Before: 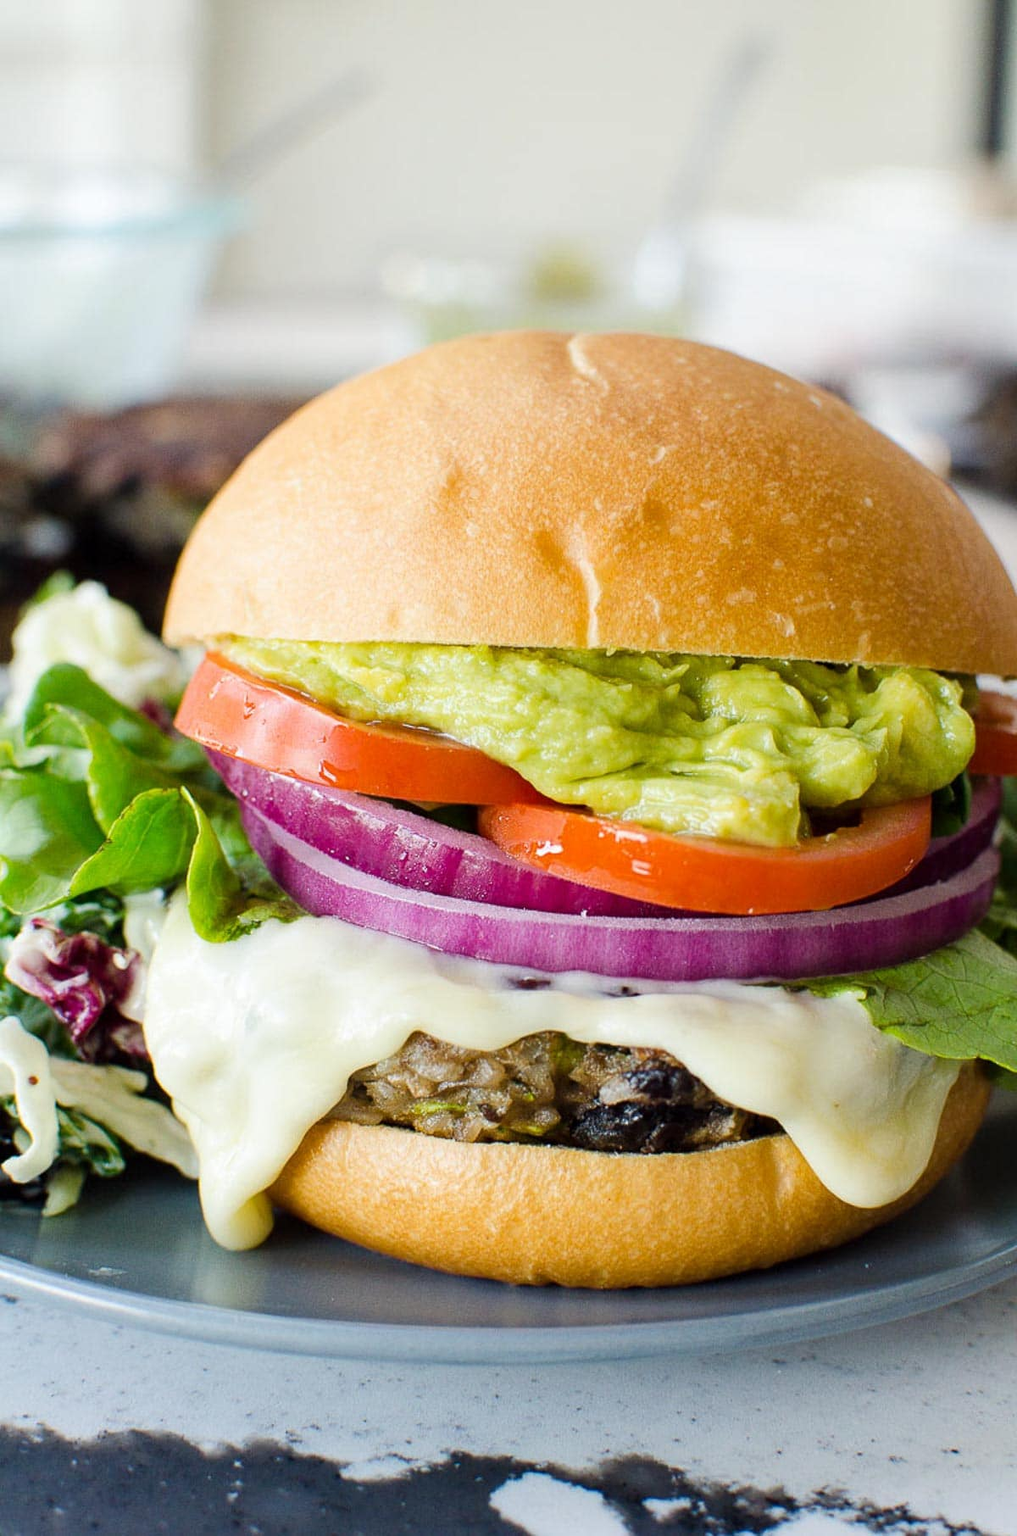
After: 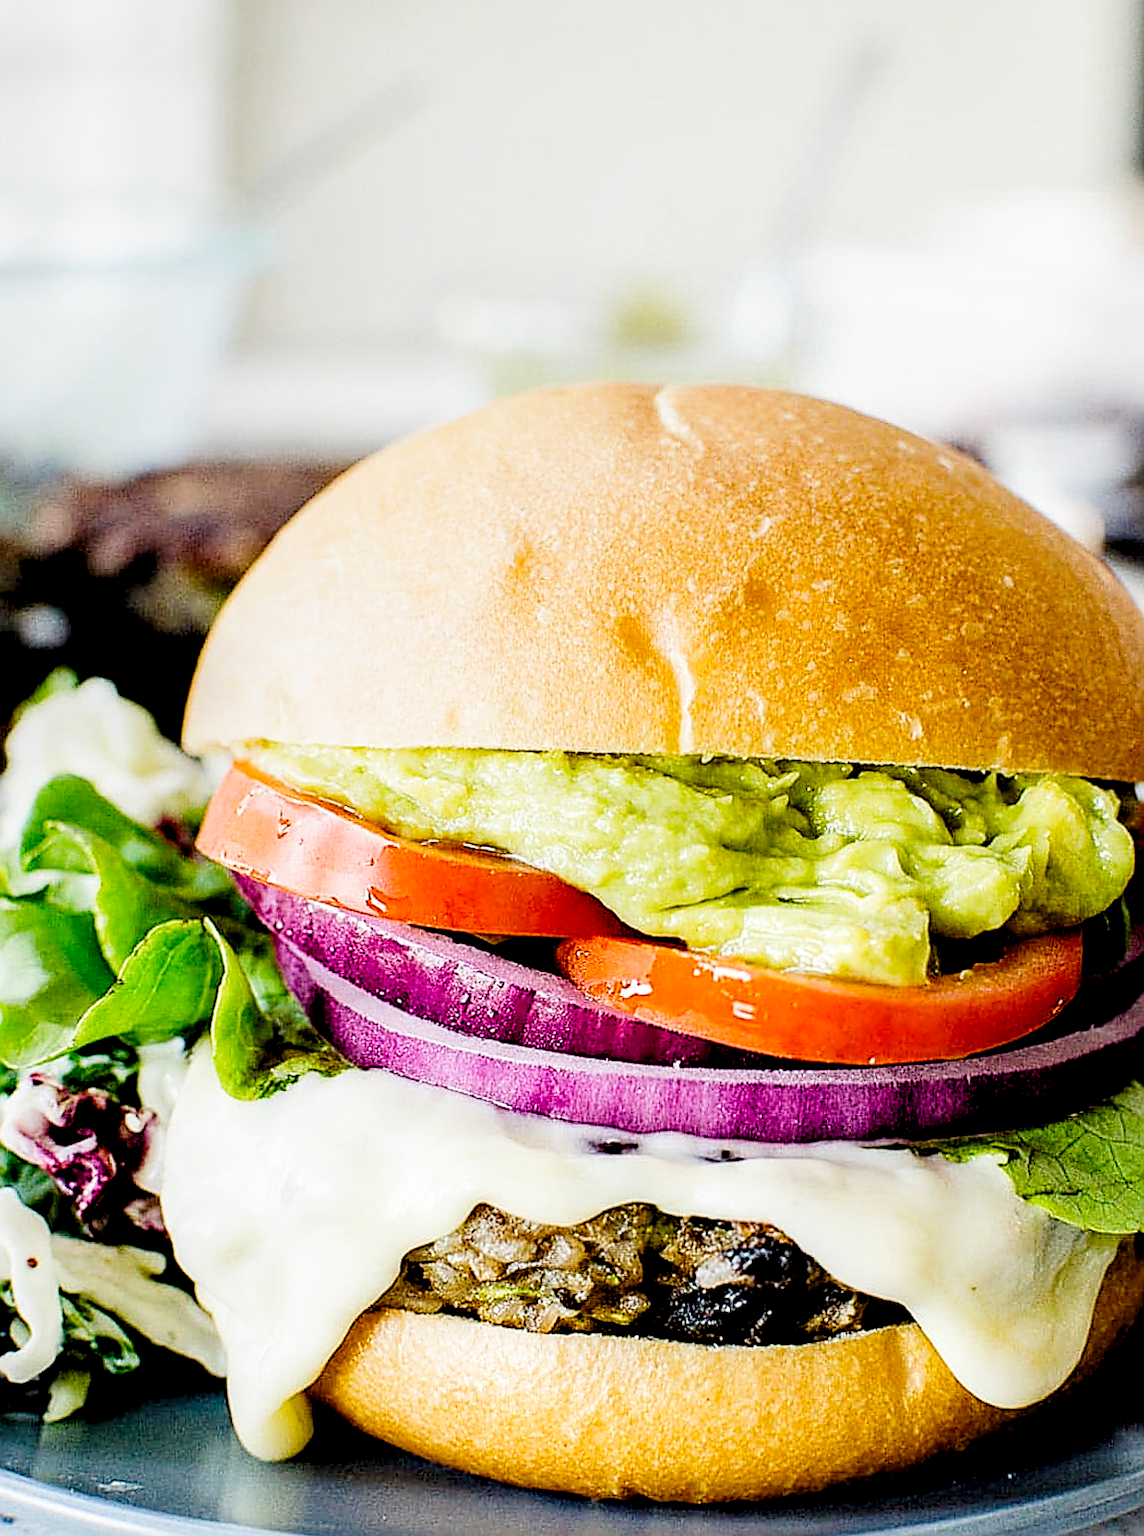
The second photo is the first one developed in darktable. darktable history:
crop and rotate: angle 0.225°, left 0.392%, right 2.912%, bottom 14.081%
filmic rgb: black relative exposure -3.88 EV, white relative exposure 3.48 EV, hardness 2.65, contrast 1.104, preserve chrominance no, color science v5 (2021), iterations of high-quality reconstruction 0
local contrast: detail 135%, midtone range 0.743
sharpen: radius 1.692, amount 1.292
contrast brightness saturation: contrast 0.199, brightness 0.158, saturation 0.215
